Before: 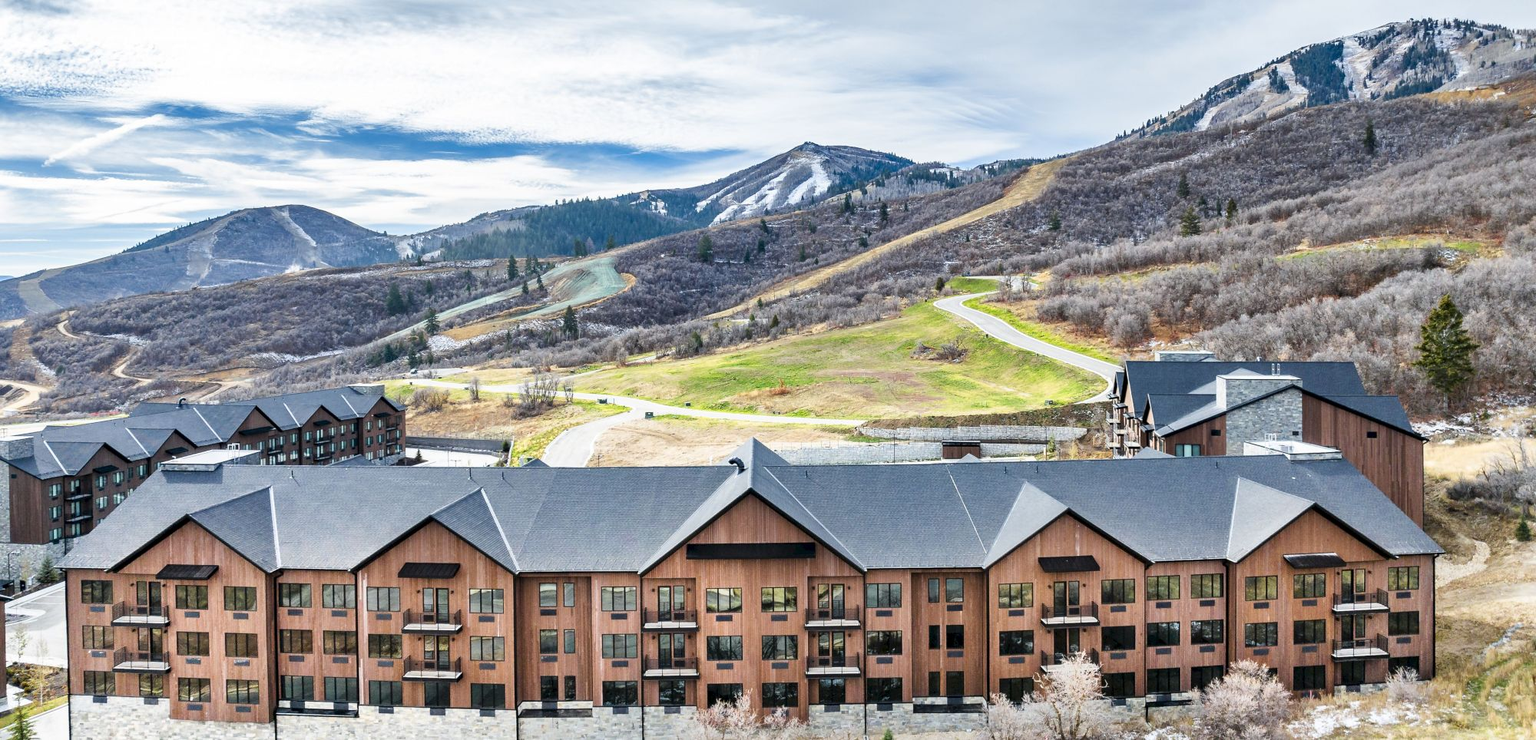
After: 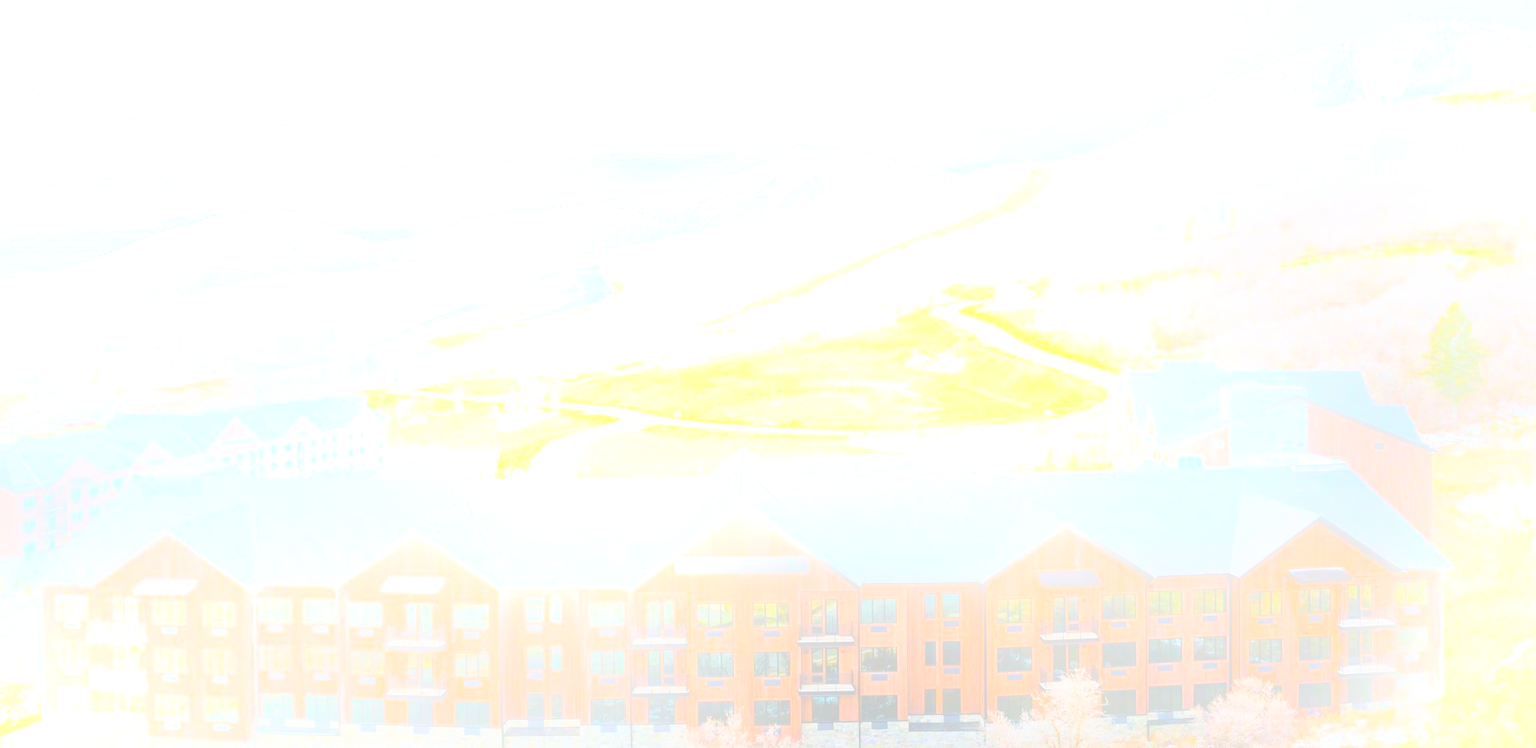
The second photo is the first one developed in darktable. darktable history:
bloom: size 25%, threshold 5%, strength 90%
crop and rotate: left 1.774%, right 0.633%, bottom 1.28%
